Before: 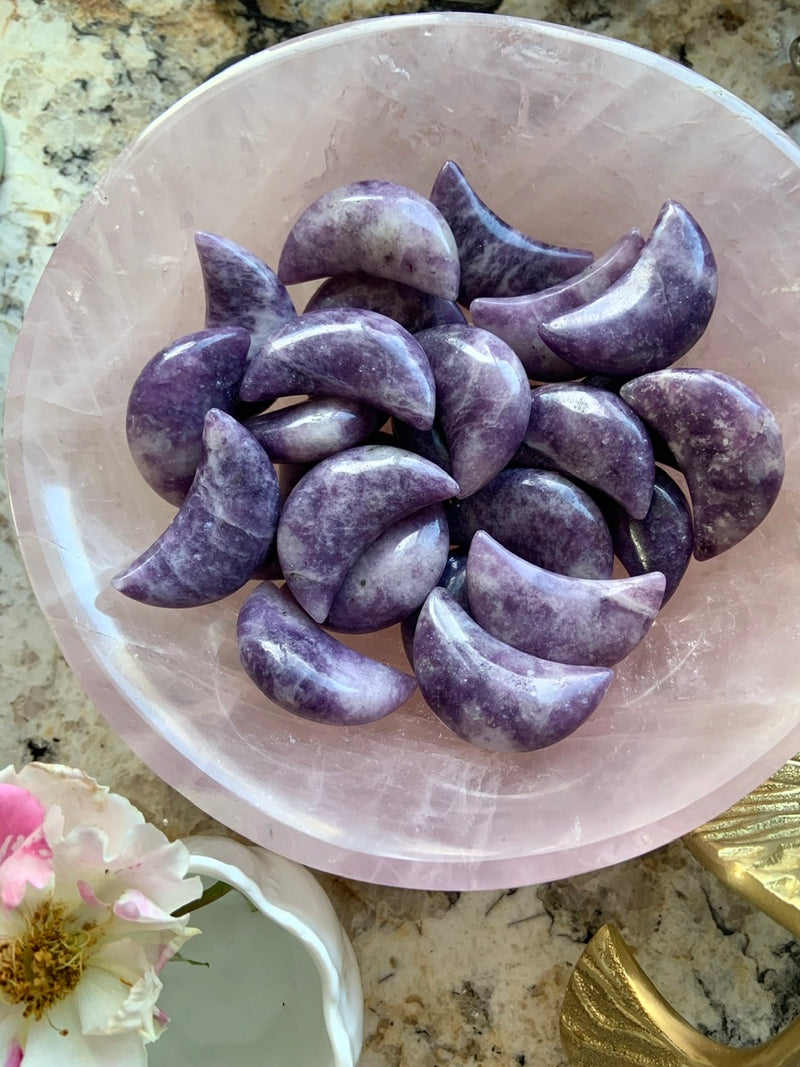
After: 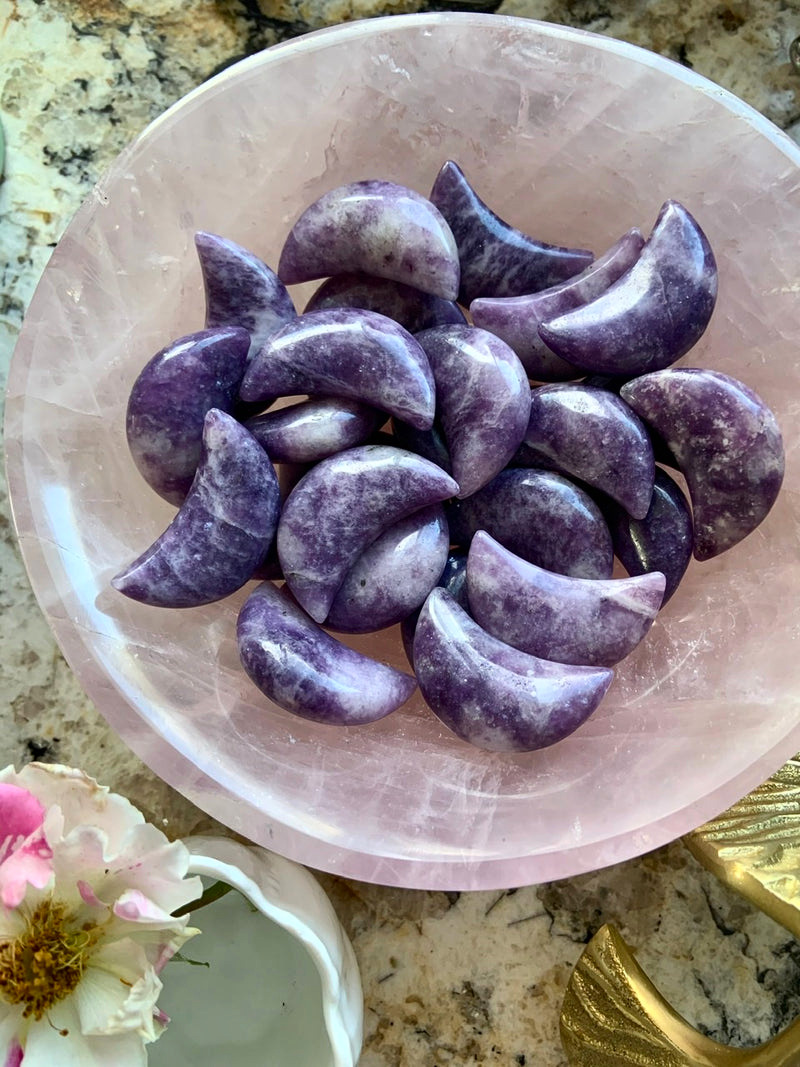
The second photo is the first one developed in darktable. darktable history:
contrast brightness saturation: contrast 0.145, brightness -0.01, saturation 0.103
shadows and highlights: soften with gaussian
